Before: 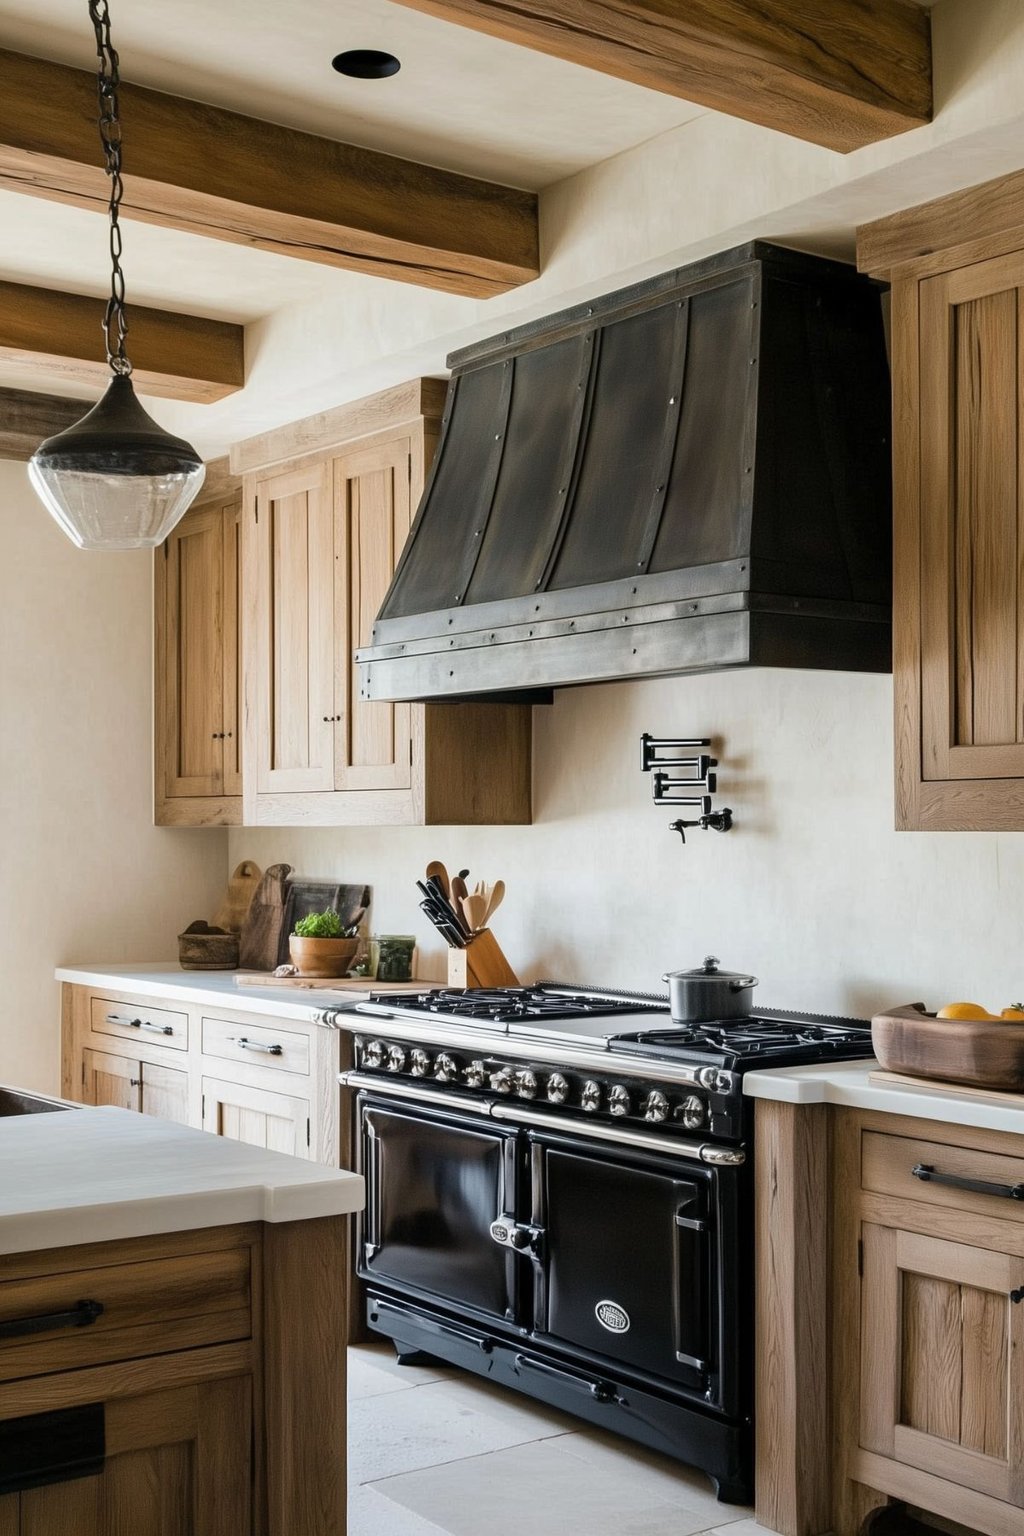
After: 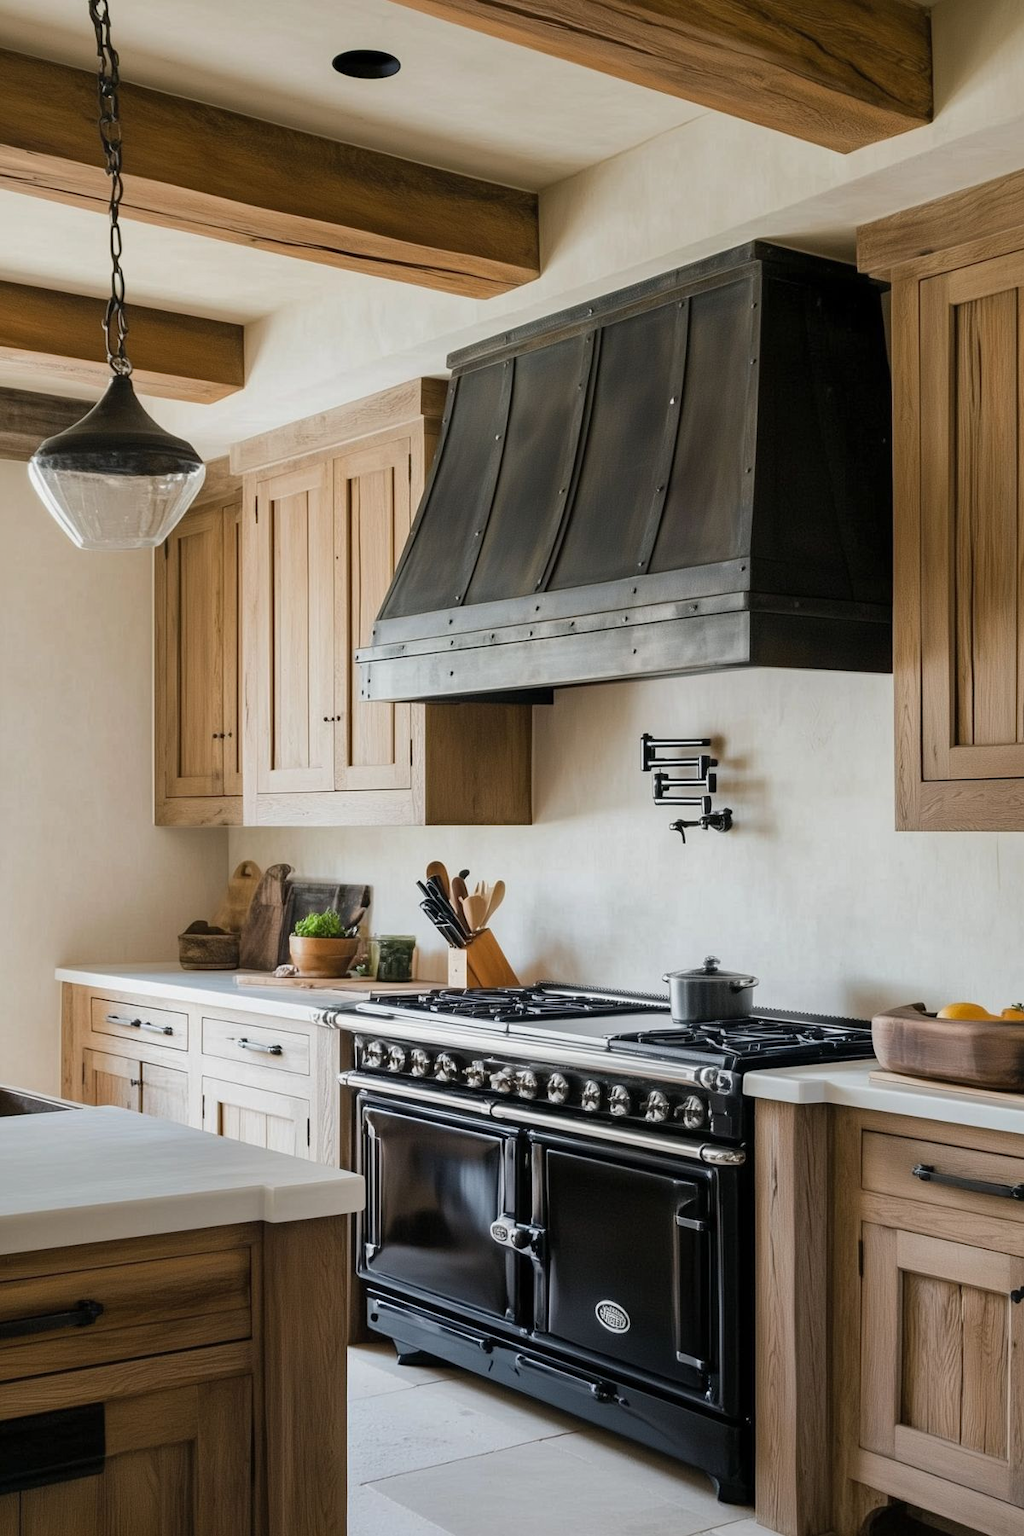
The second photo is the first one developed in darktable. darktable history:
shadows and highlights: shadows 25.43, white point adjustment -3.17, highlights -30.14
